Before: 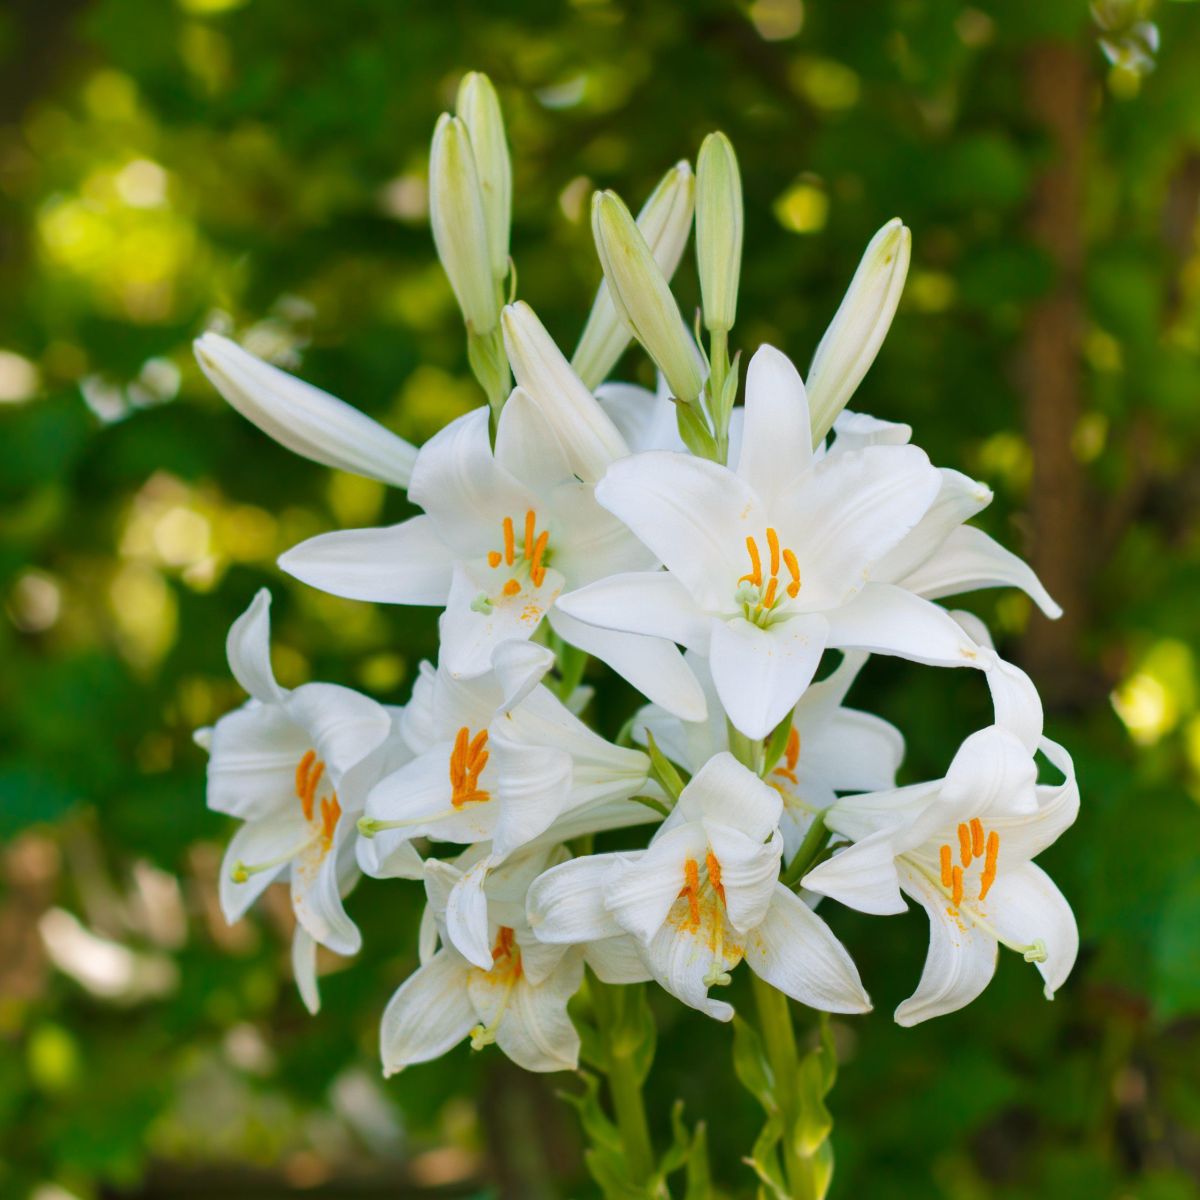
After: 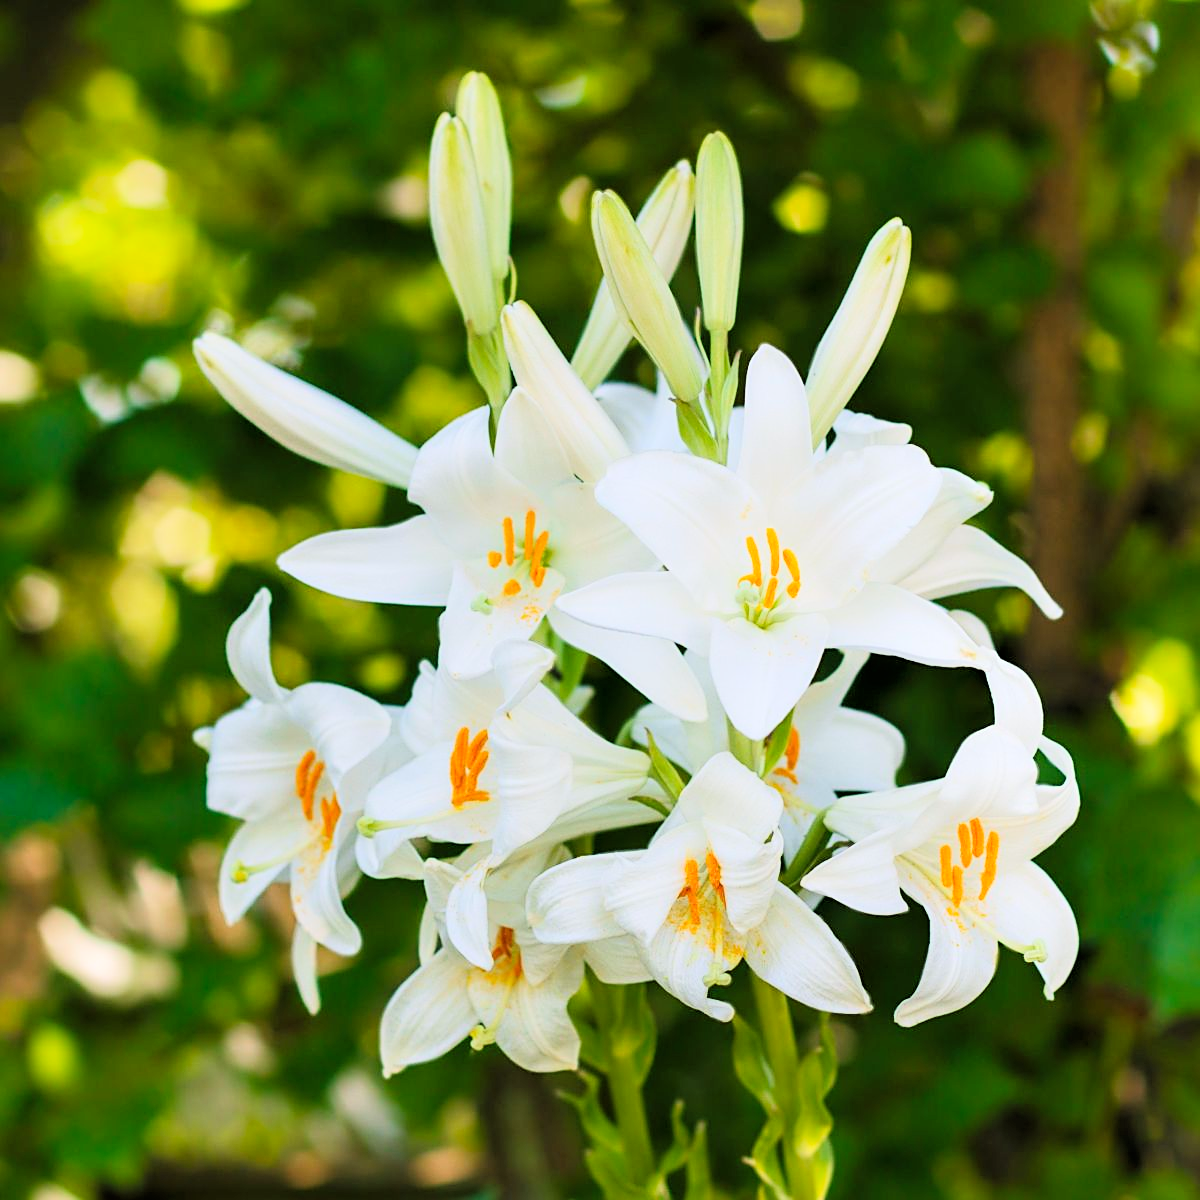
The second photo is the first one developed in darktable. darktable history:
tone curve: curves: ch0 [(0, 0) (0.082, 0.02) (0.129, 0.078) (0.275, 0.301) (0.67, 0.809) (1, 1)], color space Lab, linked channels, preserve colors none
sharpen: on, module defaults
